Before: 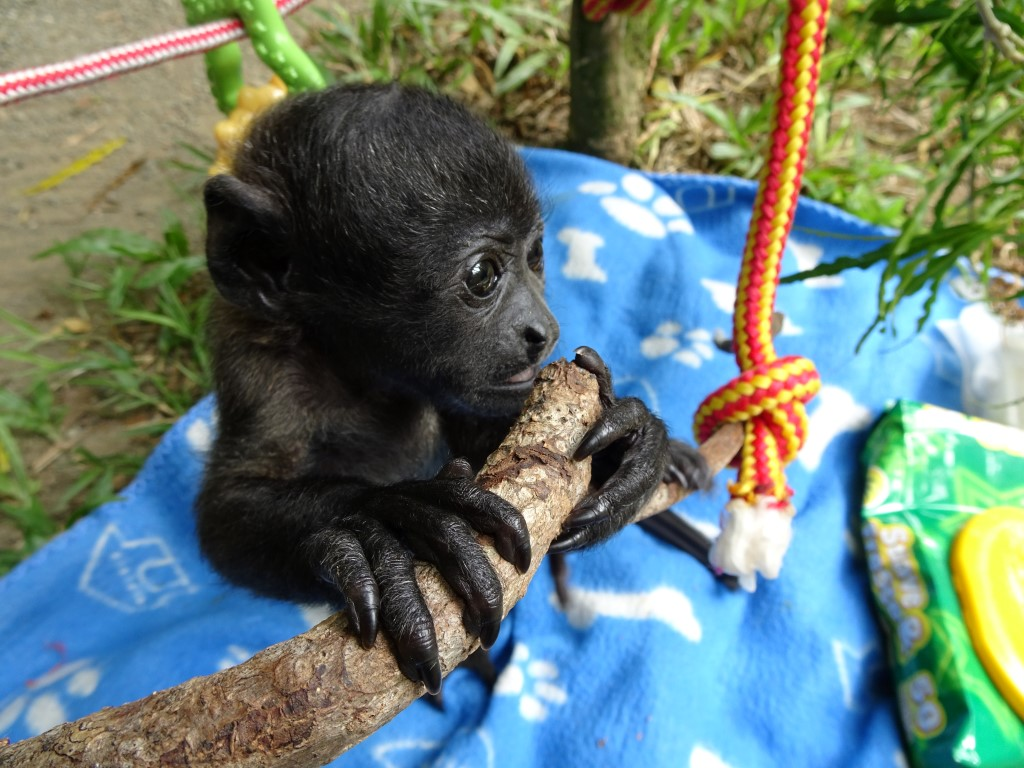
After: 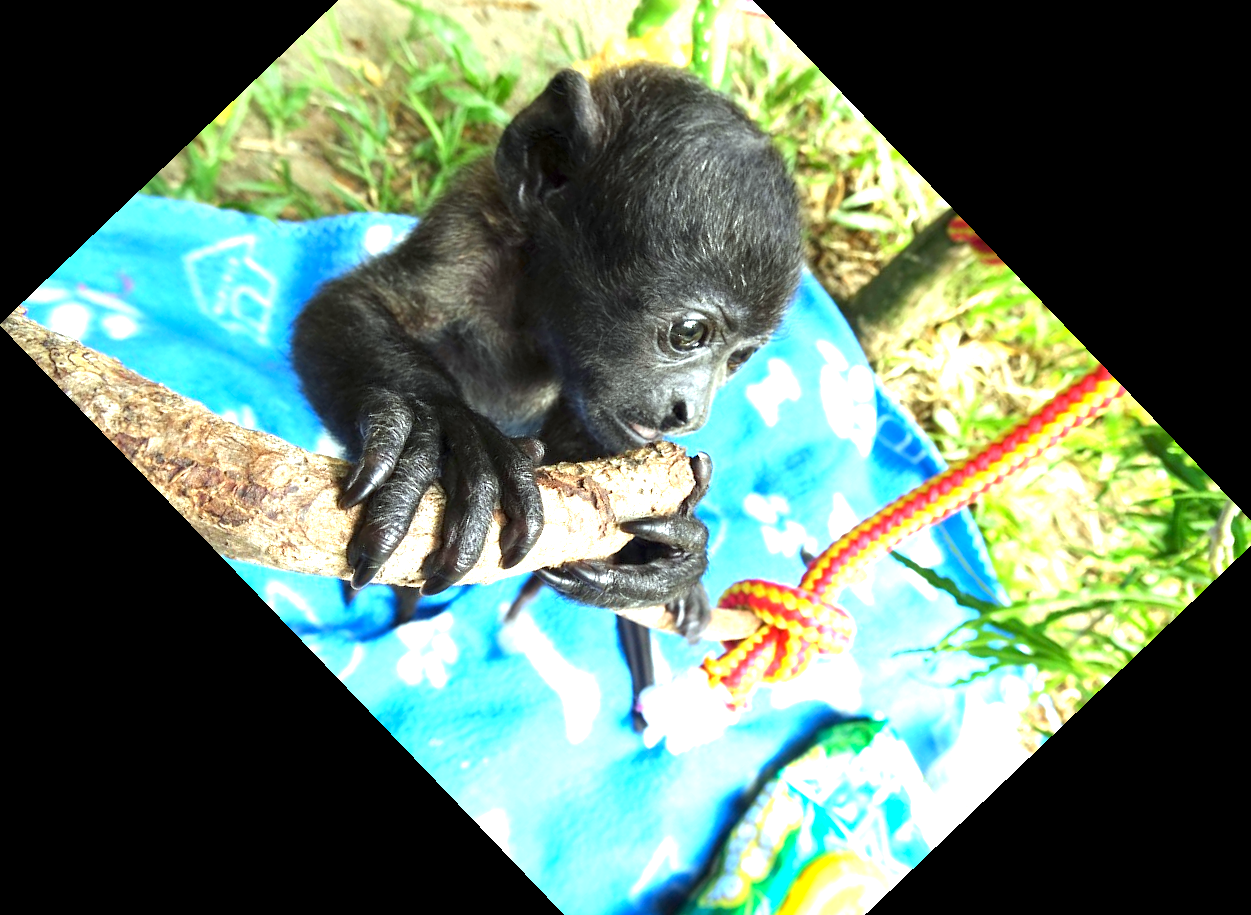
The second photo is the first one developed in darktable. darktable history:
color correction: highlights a* -6.69, highlights b* 0.49
crop and rotate: angle -46.26°, top 16.234%, right 0.912%, bottom 11.704%
exposure: exposure 2 EV, compensate highlight preservation false
